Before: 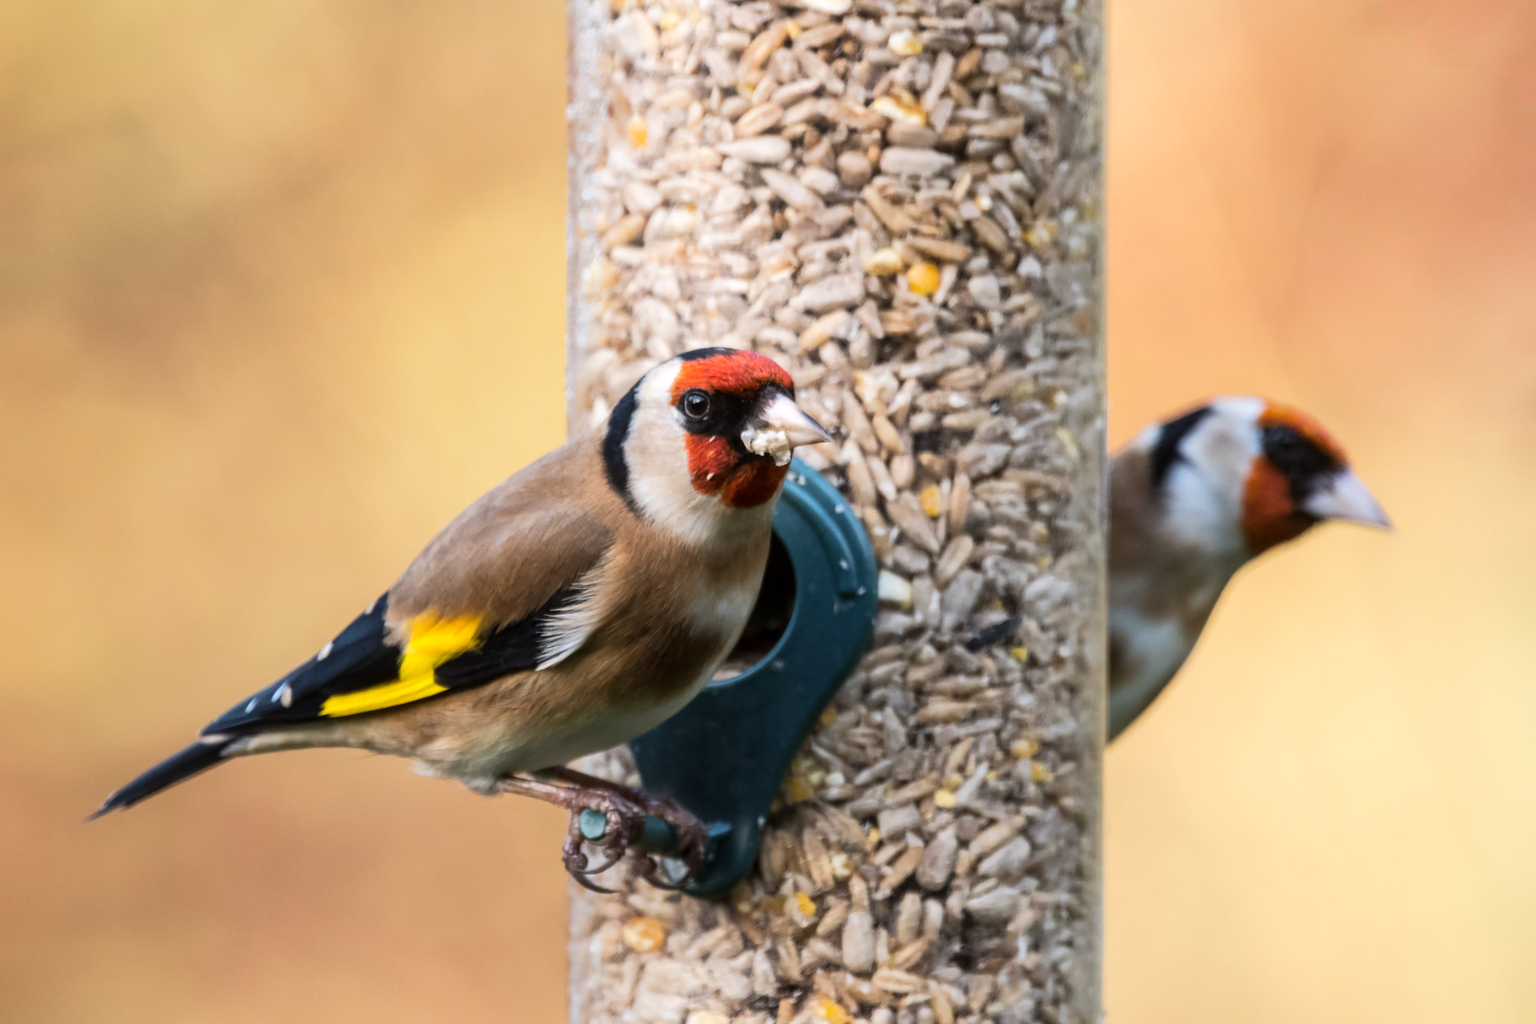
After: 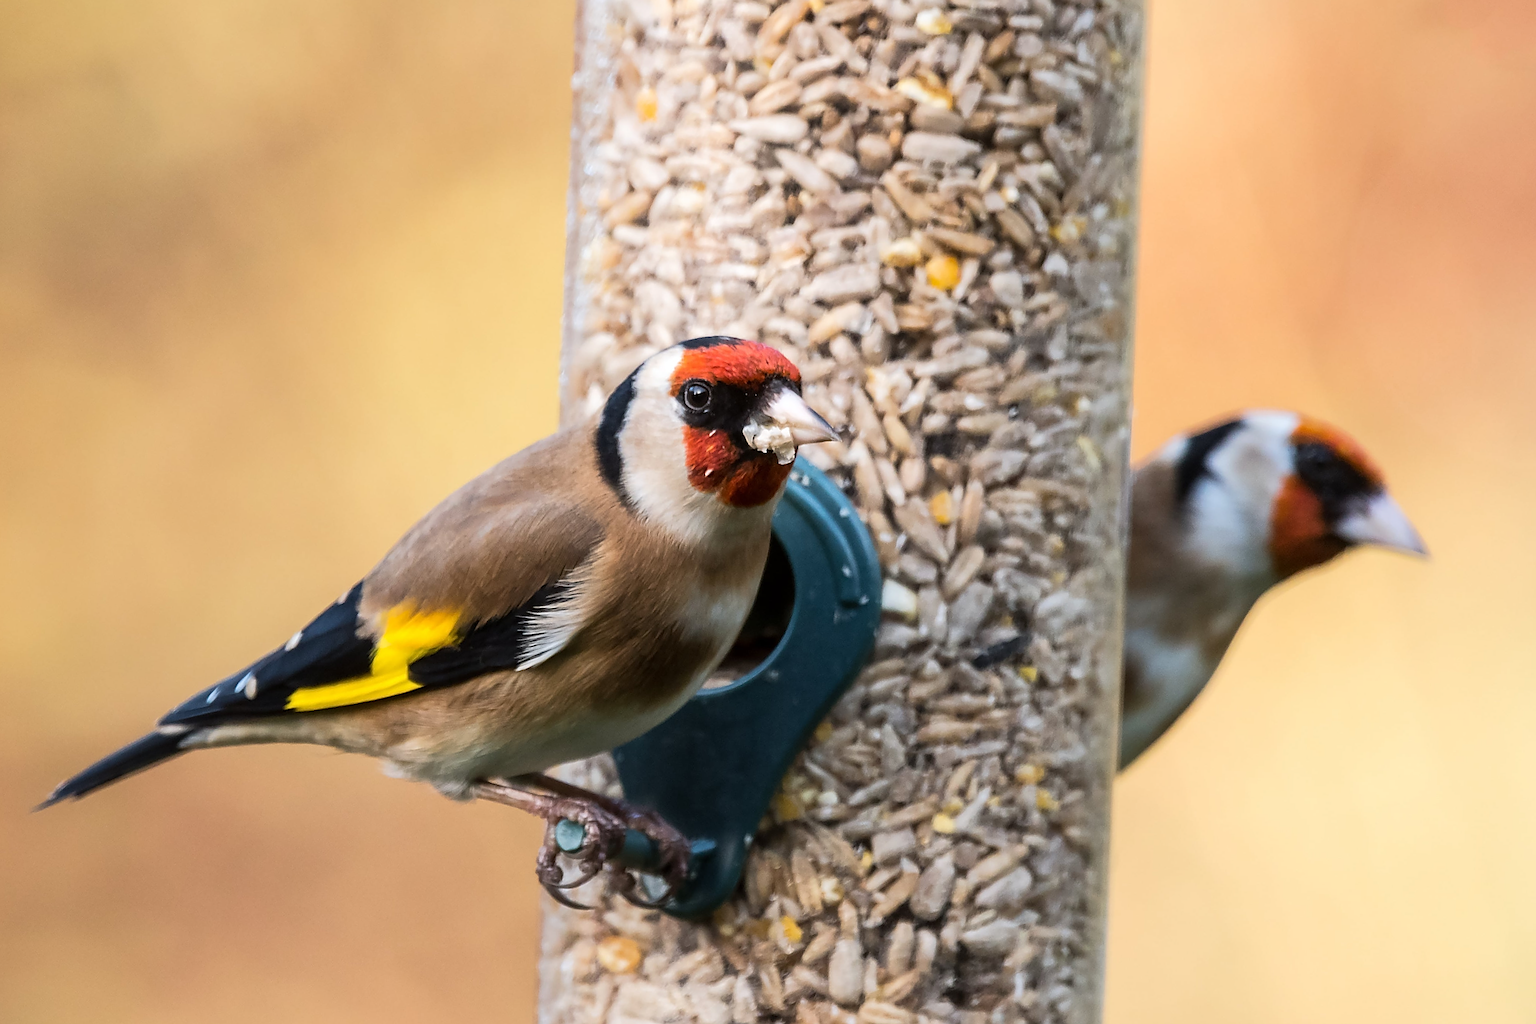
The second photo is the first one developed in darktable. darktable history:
color correction: highlights a* -0.248, highlights b* -0.097
crop and rotate: angle -2.3°
sharpen: amount 1.982
